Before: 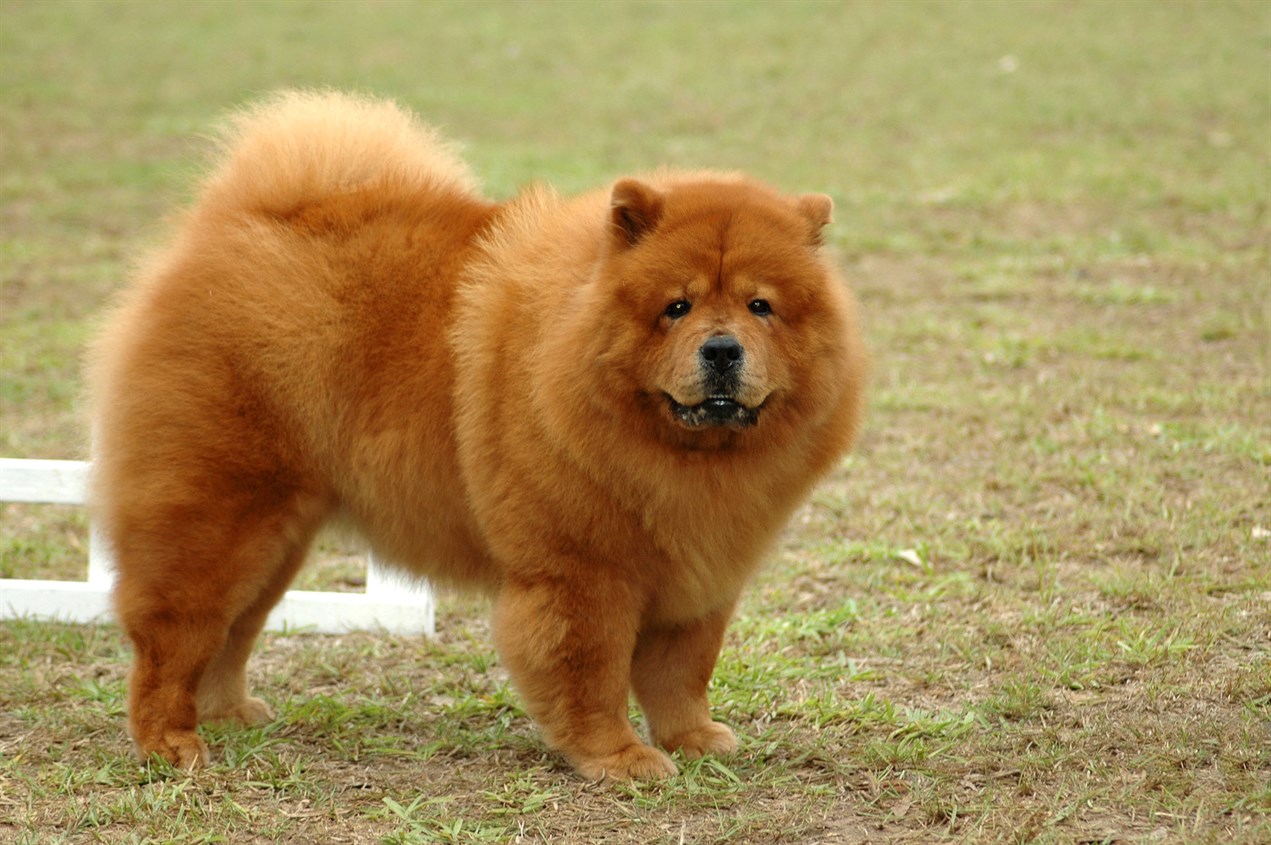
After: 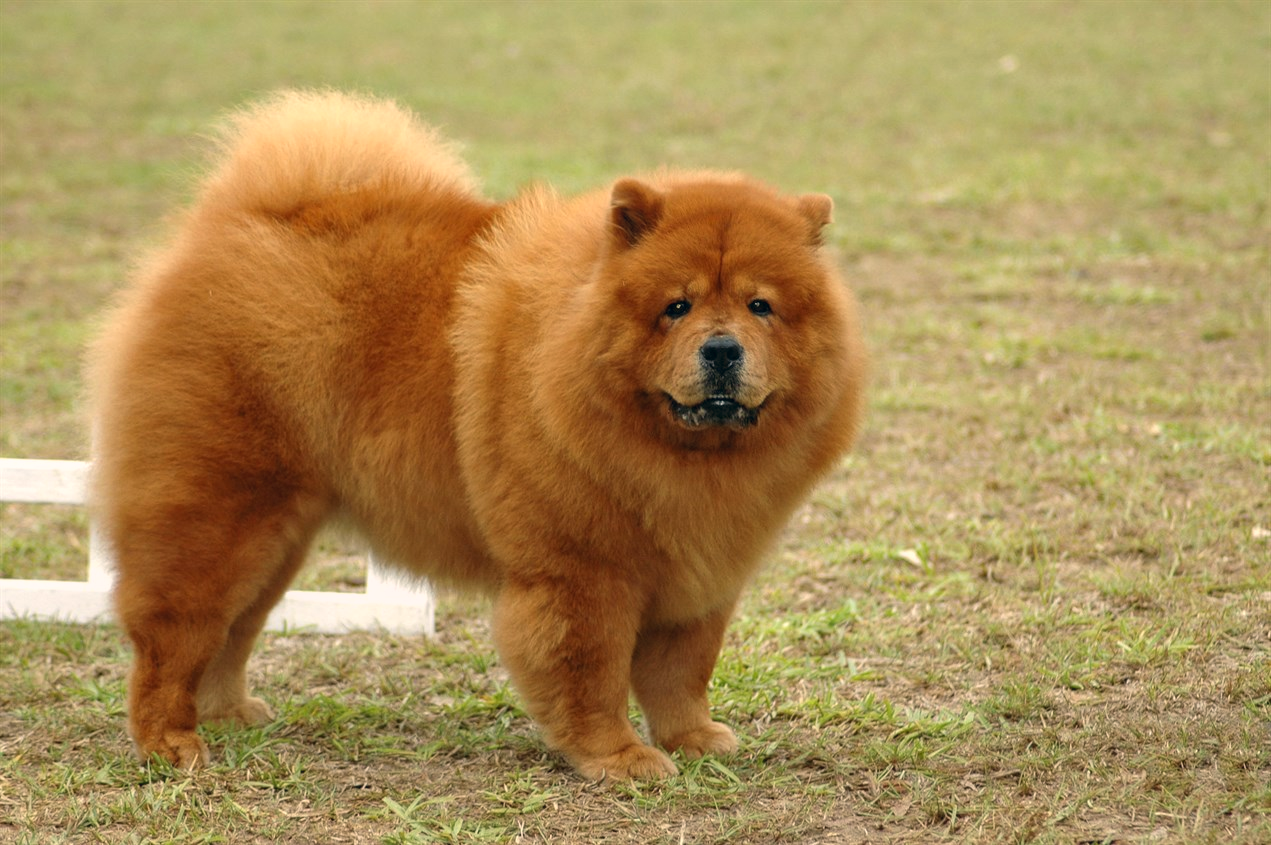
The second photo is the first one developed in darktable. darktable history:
local contrast: detail 109%
color correction: highlights a* 5.35, highlights b* 5.34, shadows a* -4.36, shadows b* -5.28
